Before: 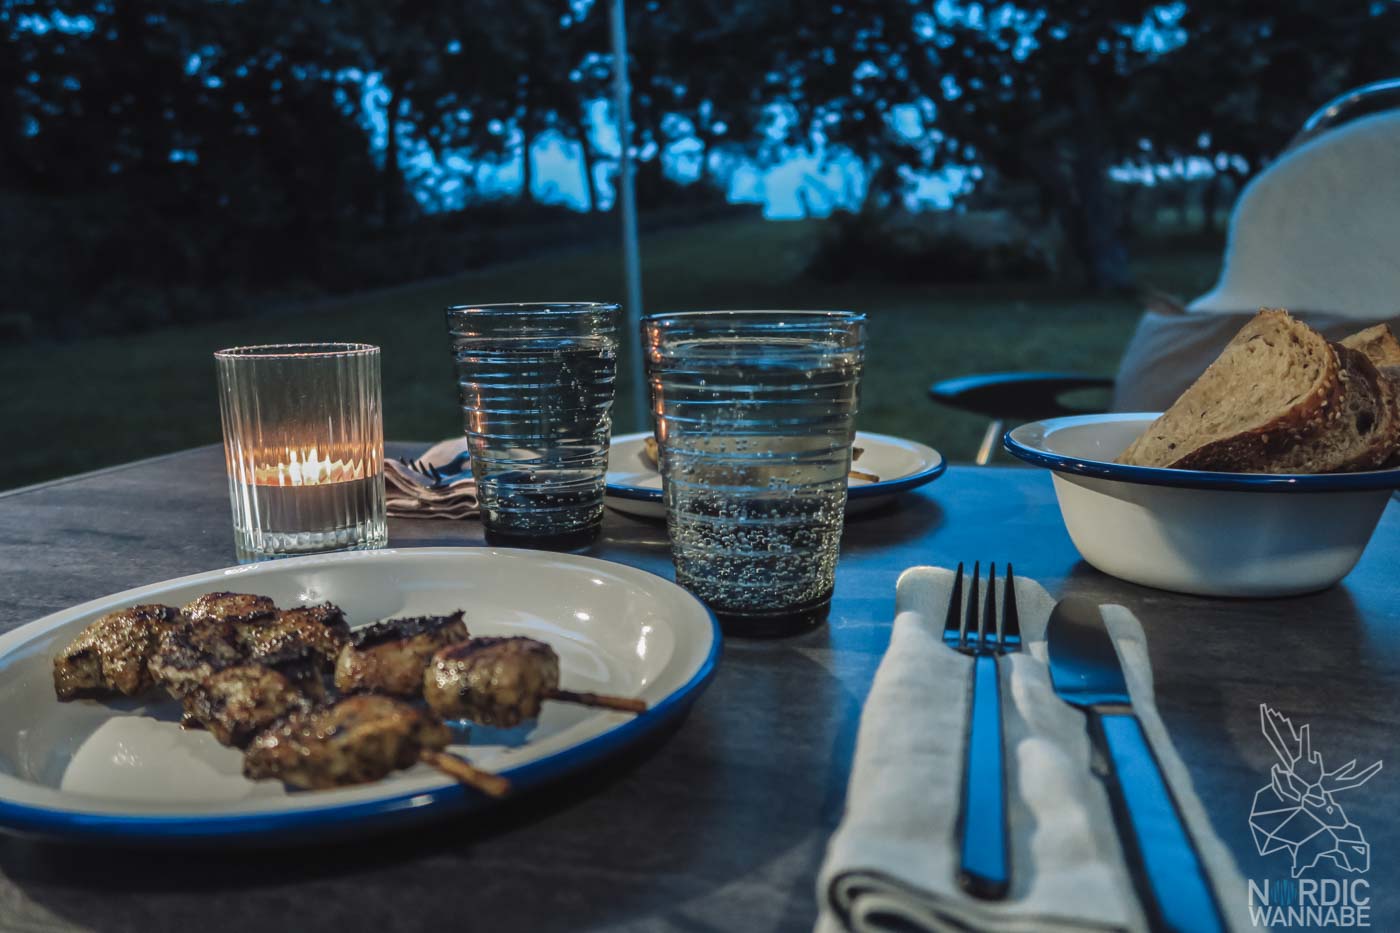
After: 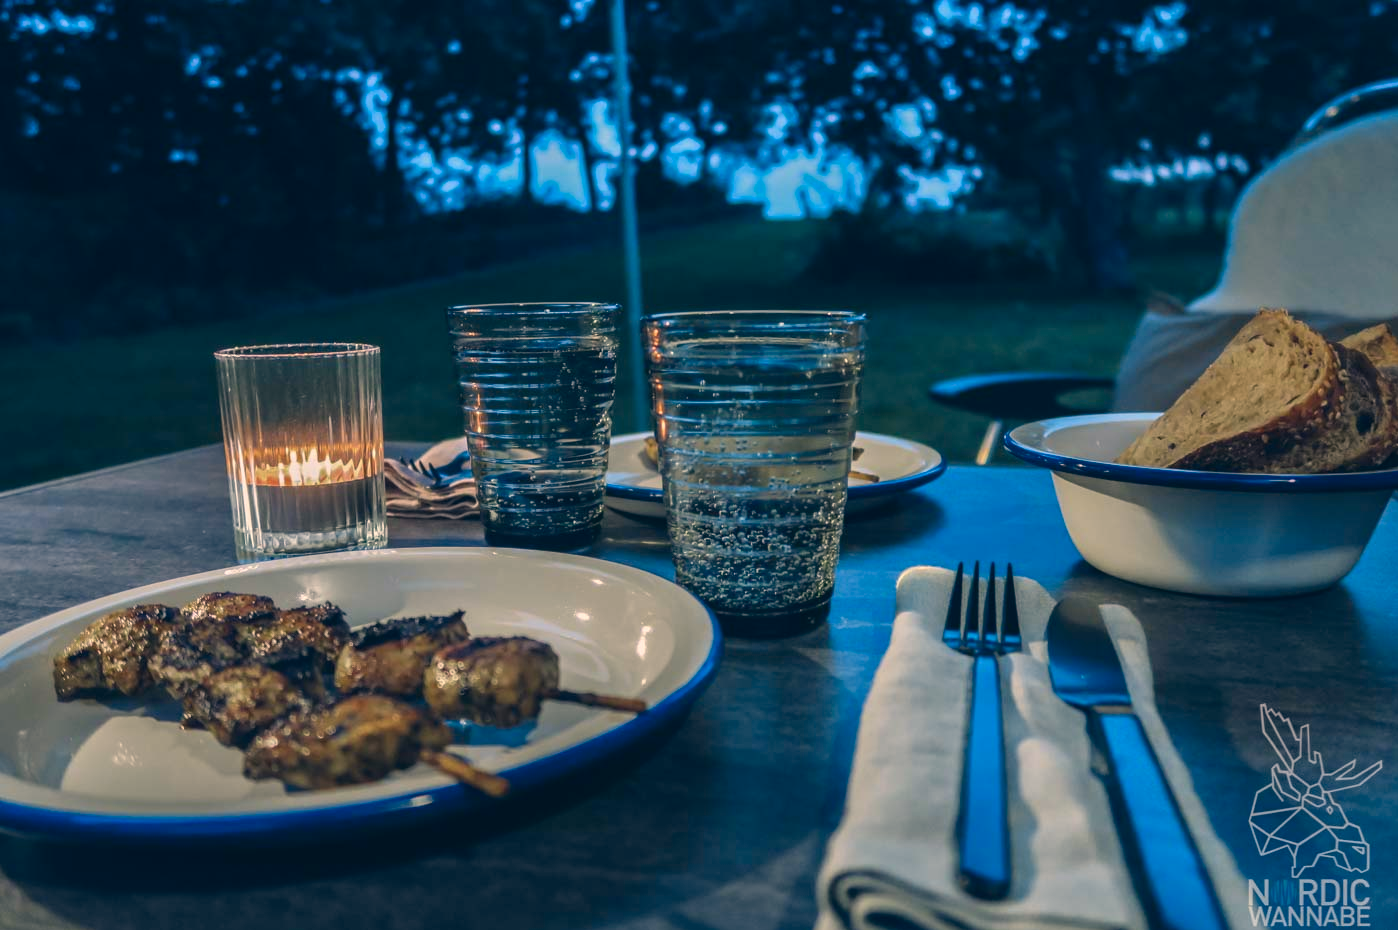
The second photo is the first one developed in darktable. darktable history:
crop: top 0.05%, bottom 0.098%
color correction: highlights a* 10.32, highlights b* 14.66, shadows a* -9.59, shadows b* -15.02
contrast brightness saturation: contrast 0.04, saturation 0.16
